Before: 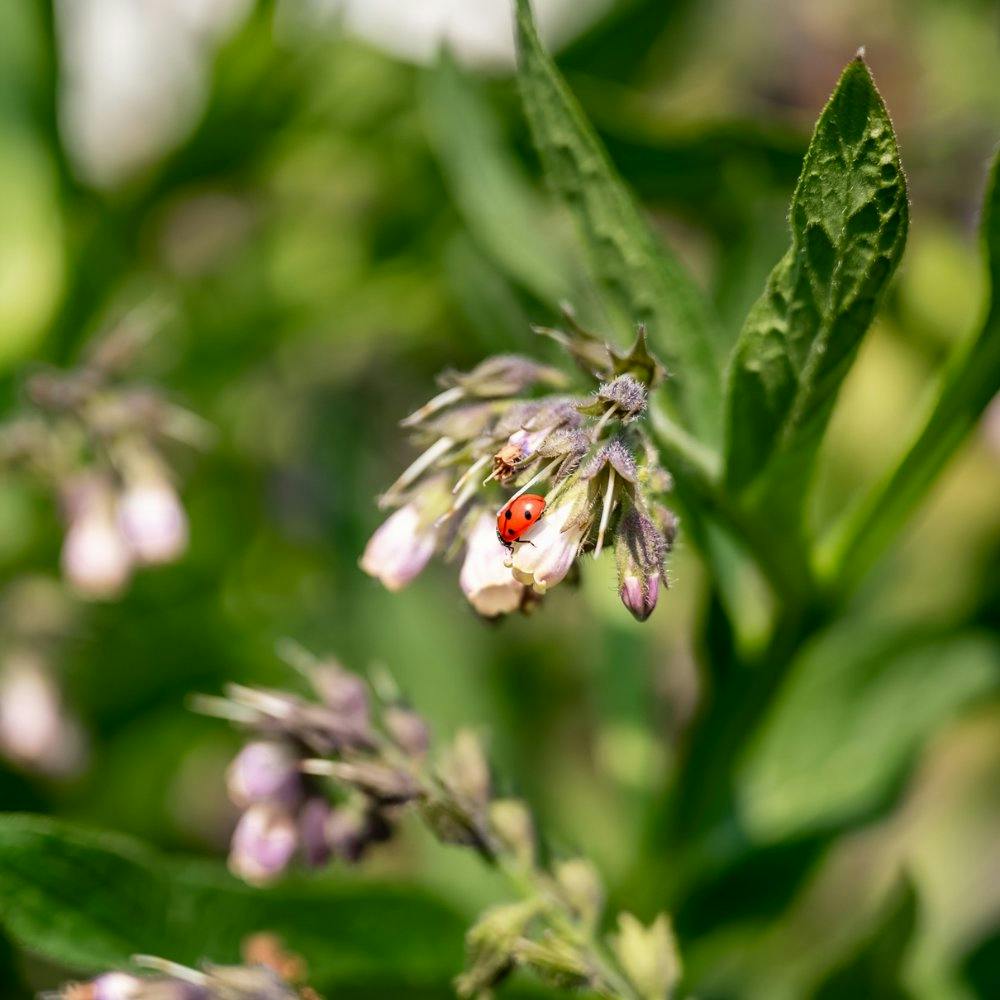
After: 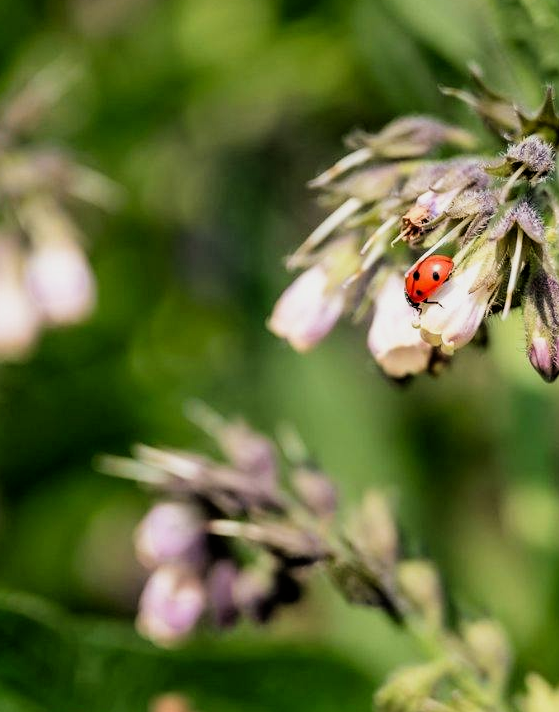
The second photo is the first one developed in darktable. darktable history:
filmic rgb: black relative exposure -5.01 EV, white relative exposure 3.19 EV, hardness 3.44, contrast 1.19, highlights saturation mix -48.57%
crop: left 9.25%, top 23.947%, right 34.793%, bottom 4.773%
